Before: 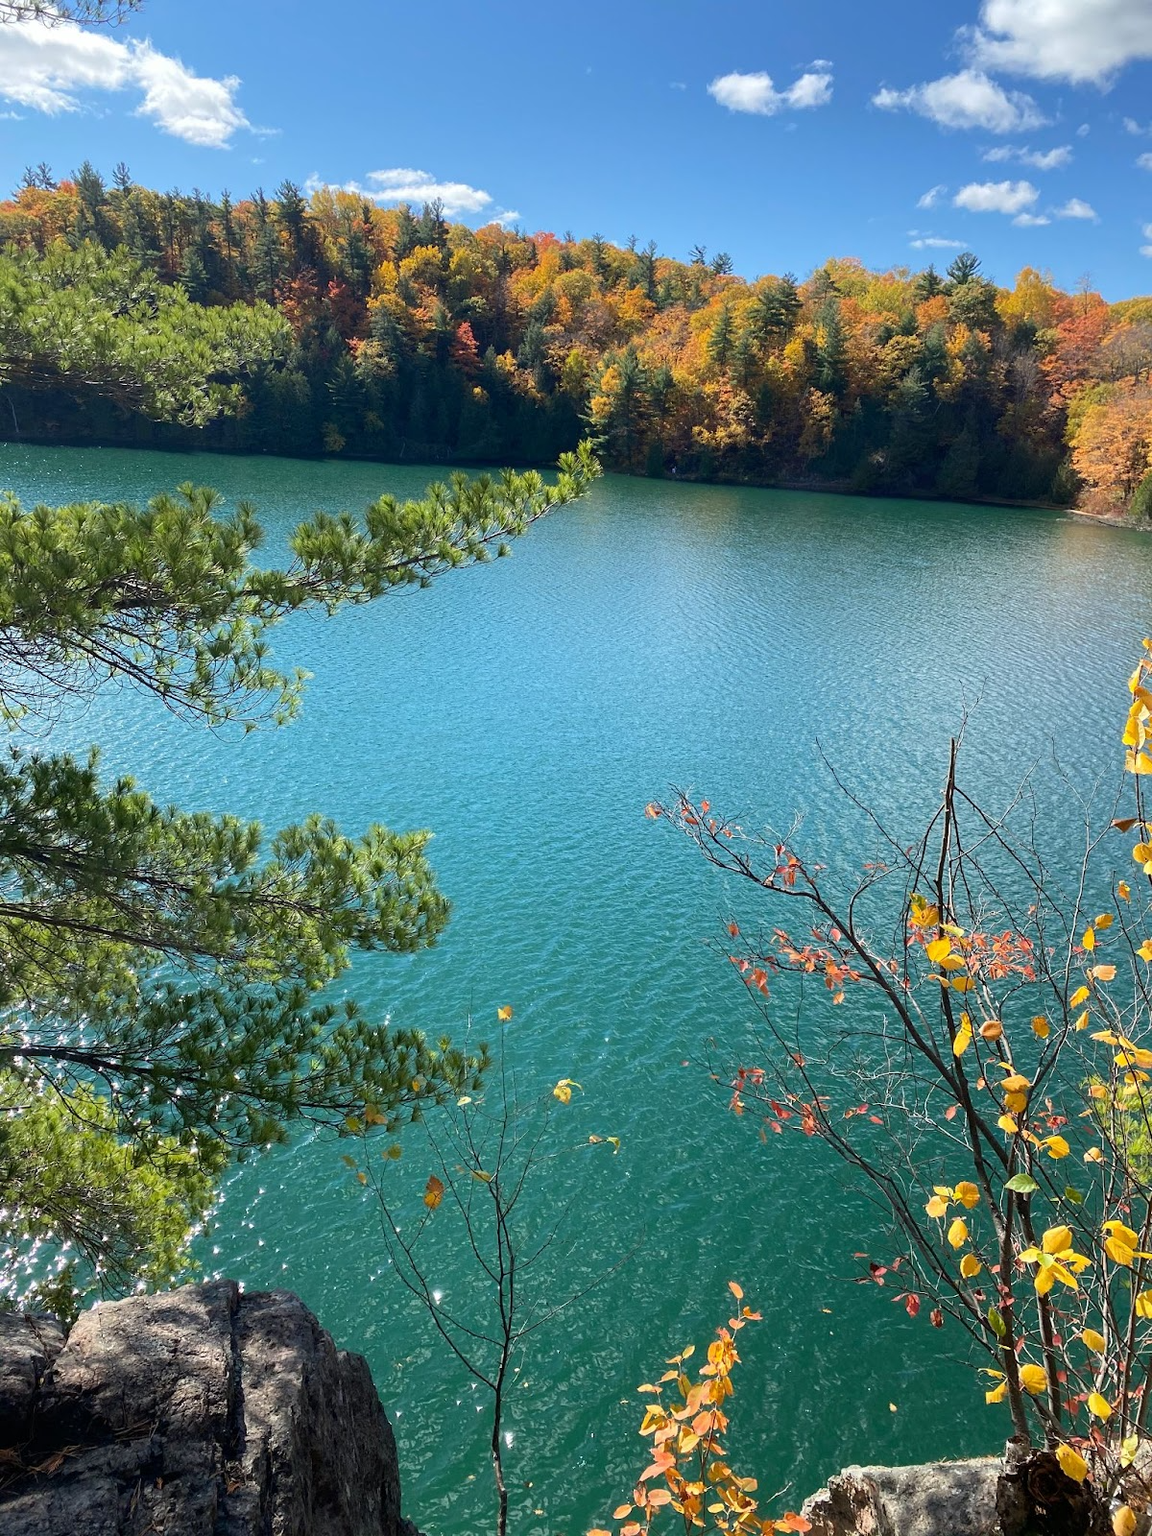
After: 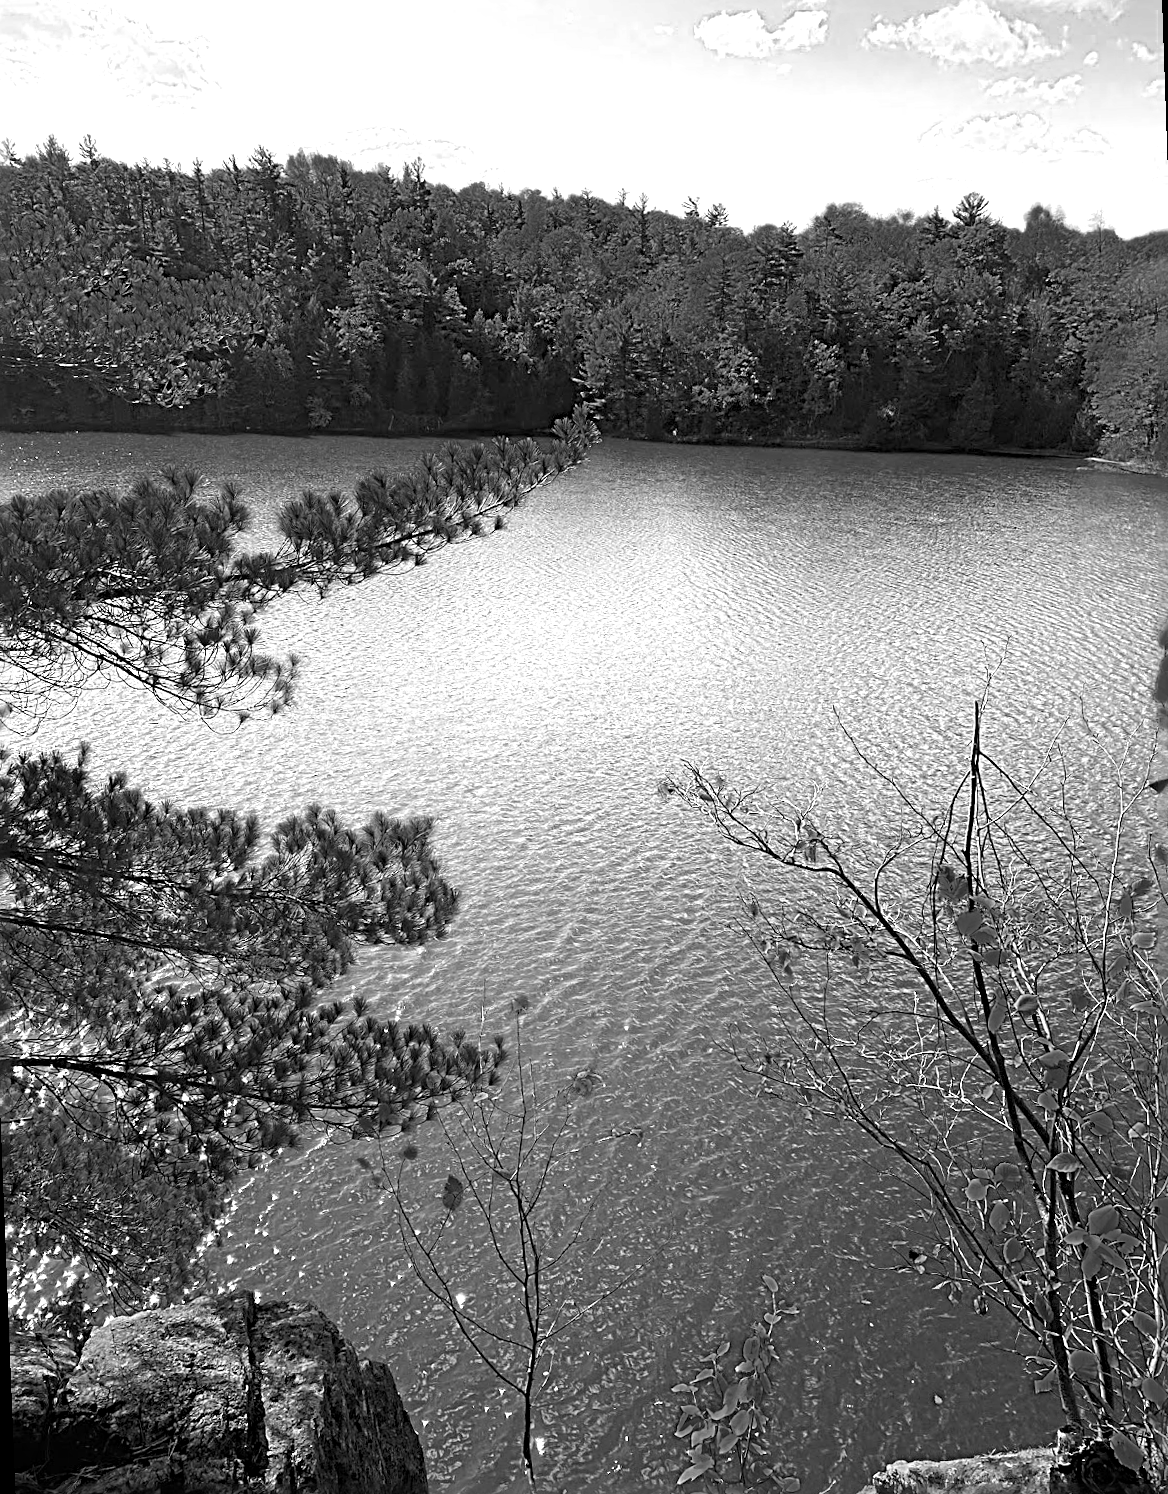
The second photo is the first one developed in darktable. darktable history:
rotate and perspective: rotation -2.12°, lens shift (vertical) 0.009, lens shift (horizontal) -0.008, automatic cropping original format, crop left 0.036, crop right 0.964, crop top 0.05, crop bottom 0.959
sharpen: radius 3.69, amount 0.928
color zones: curves: ch0 [(0.287, 0.048) (0.493, 0.484) (0.737, 0.816)]; ch1 [(0, 0) (0.143, 0) (0.286, 0) (0.429, 0) (0.571, 0) (0.714, 0) (0.857, 0)]
